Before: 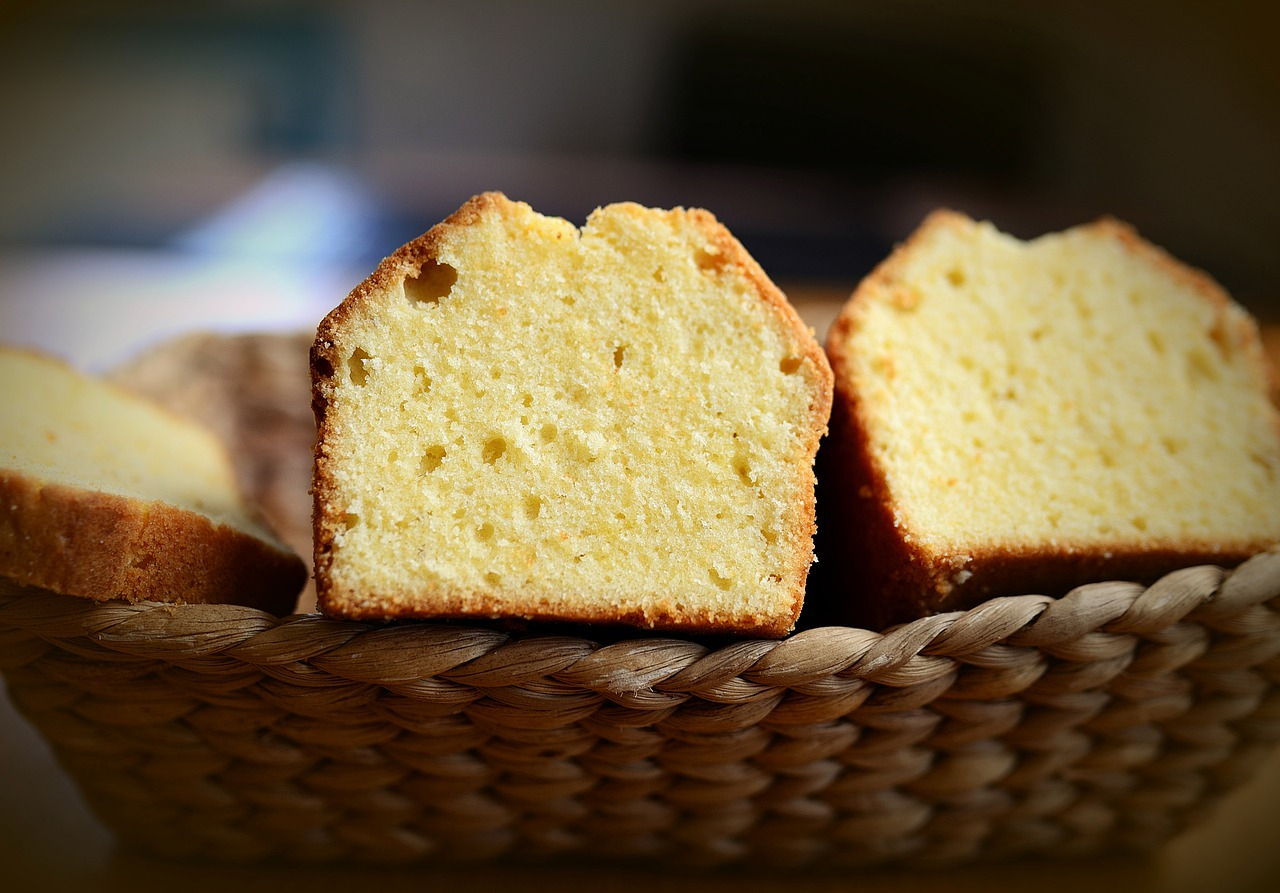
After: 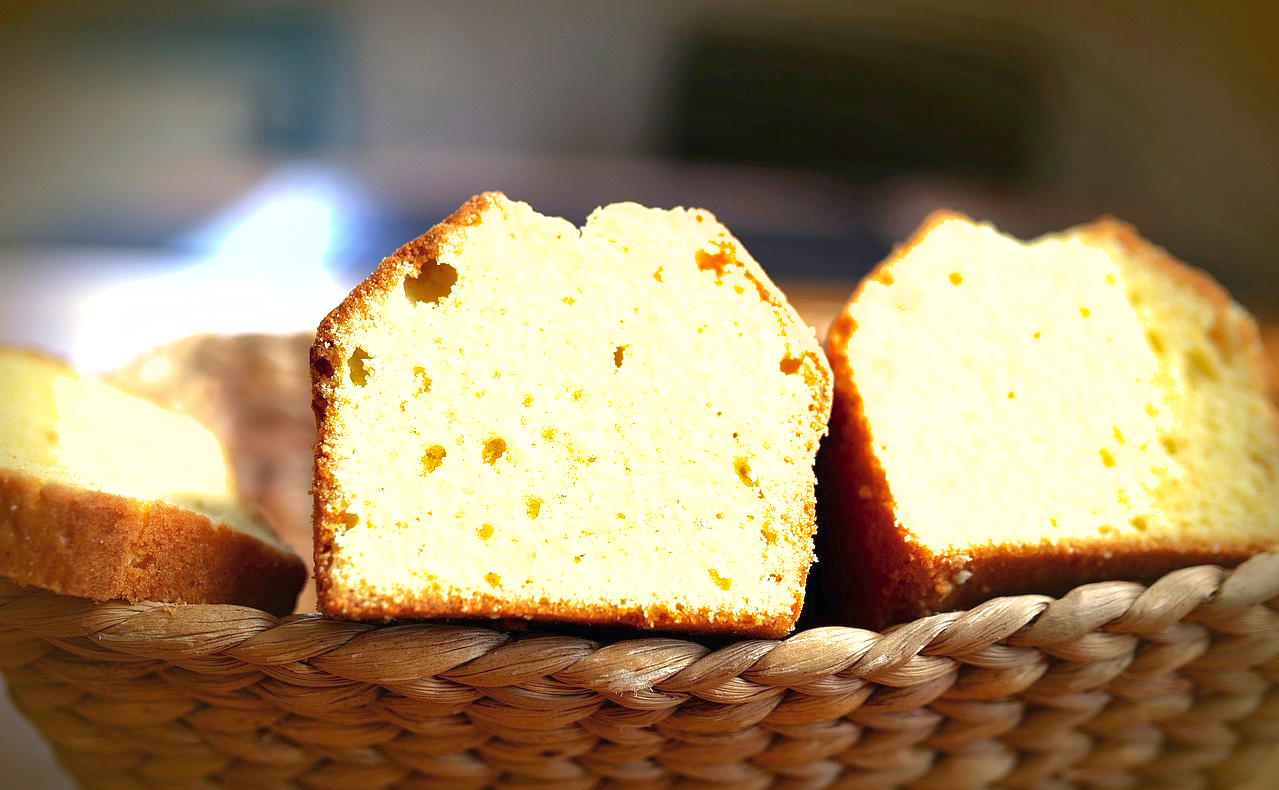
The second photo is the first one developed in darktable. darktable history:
exposure: black level correction 0, exposure 1.2 EV, compensate exposure bias true, compensate highlight preservation false
crop and rotate: top 0%, bottom 11.49%
shadows and highlights: on, module defaults
